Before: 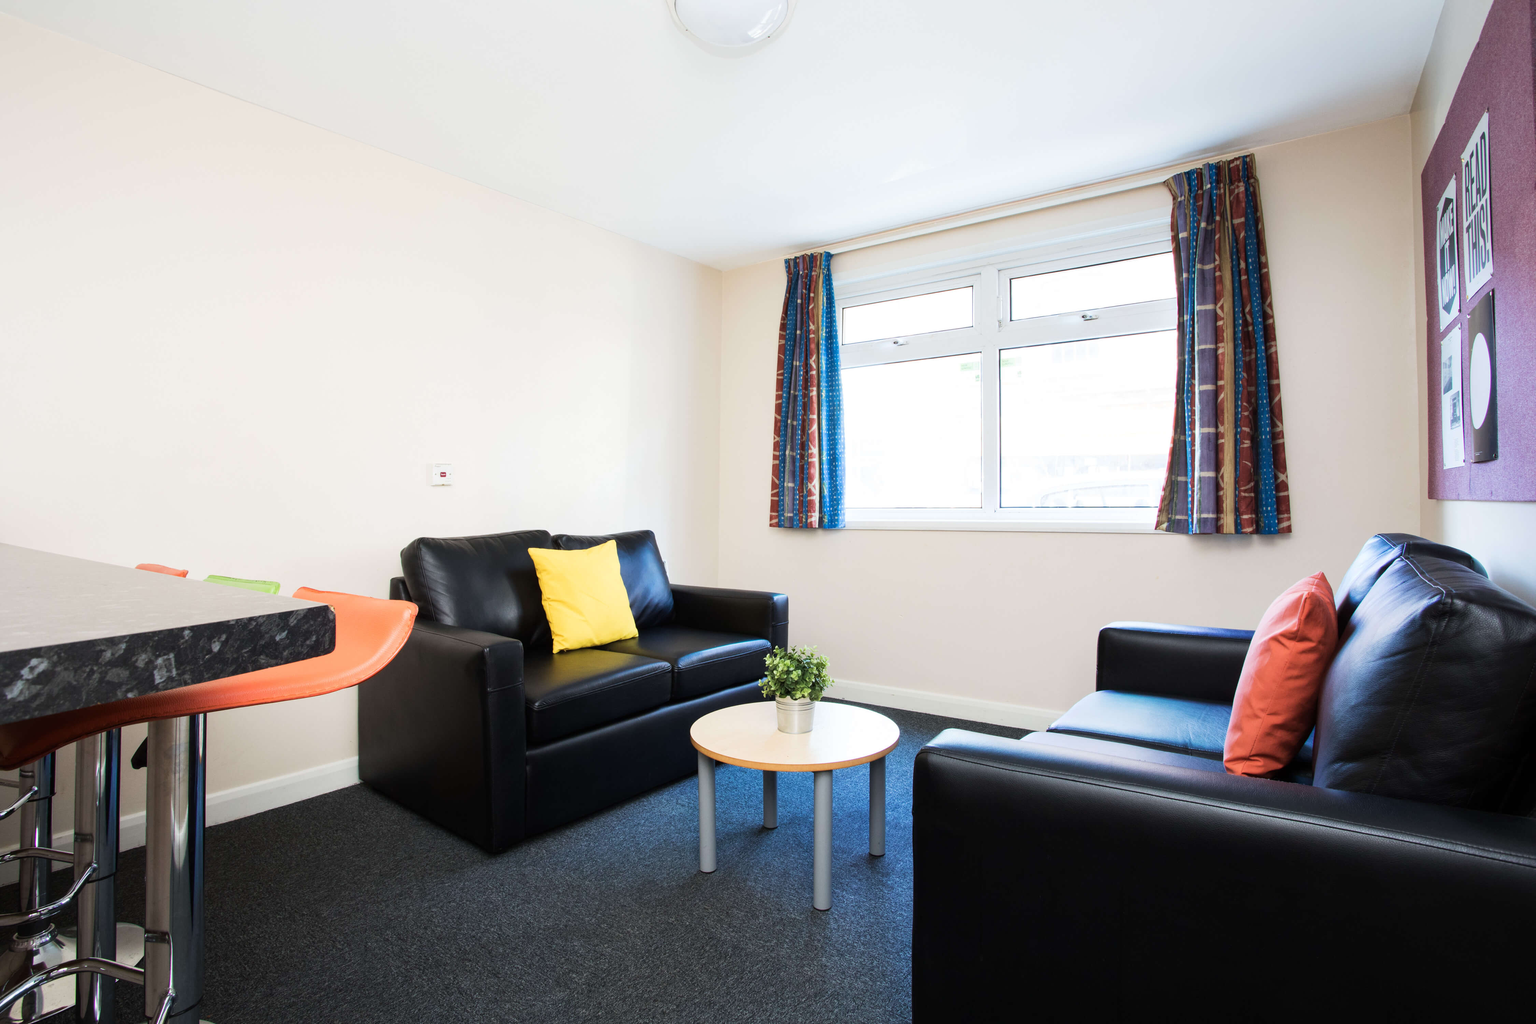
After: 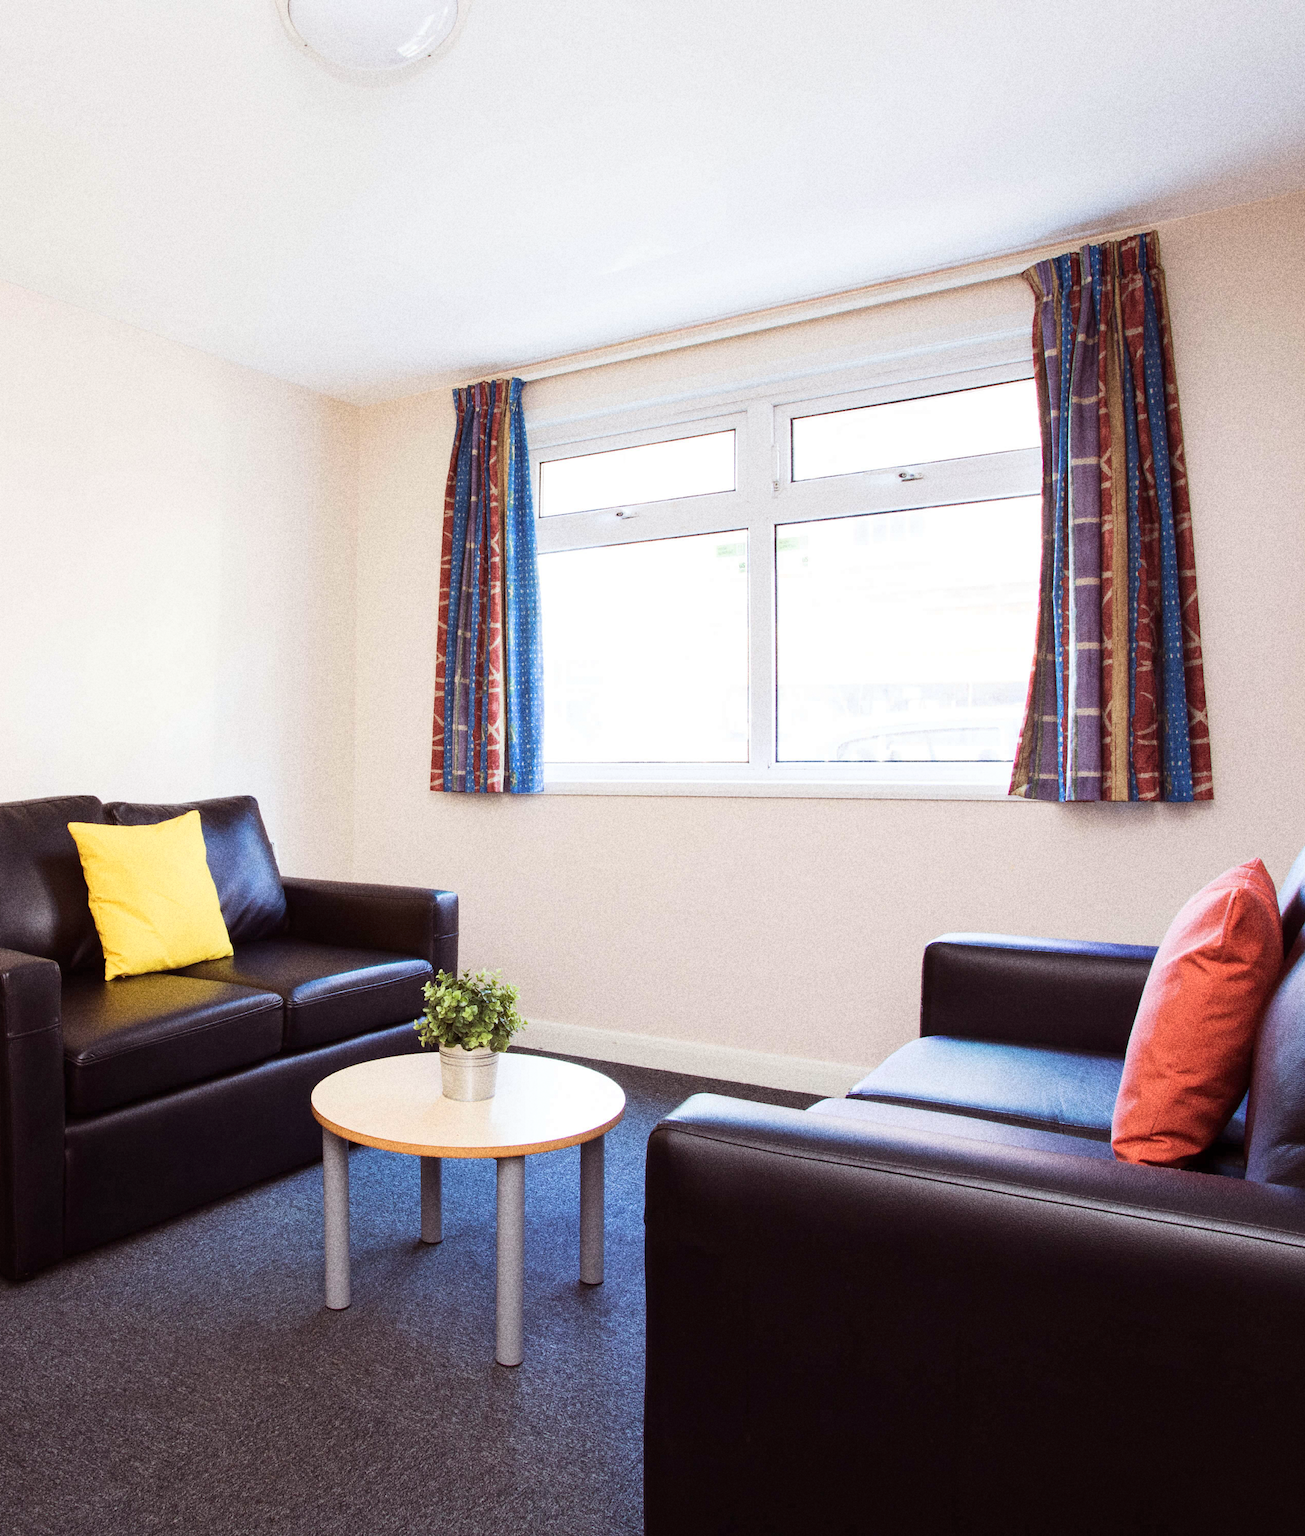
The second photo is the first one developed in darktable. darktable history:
rgb levels: mode RGB, independent channels, levels [[0, 0.474, 1], [0, 0.5, 1], [0, 0.5, 1]]
color correction: highlights a* -0.137, highlights b* 0.137
crop: left 31.458%, top 0%, right 11.876%
grain: strength 49.07%
